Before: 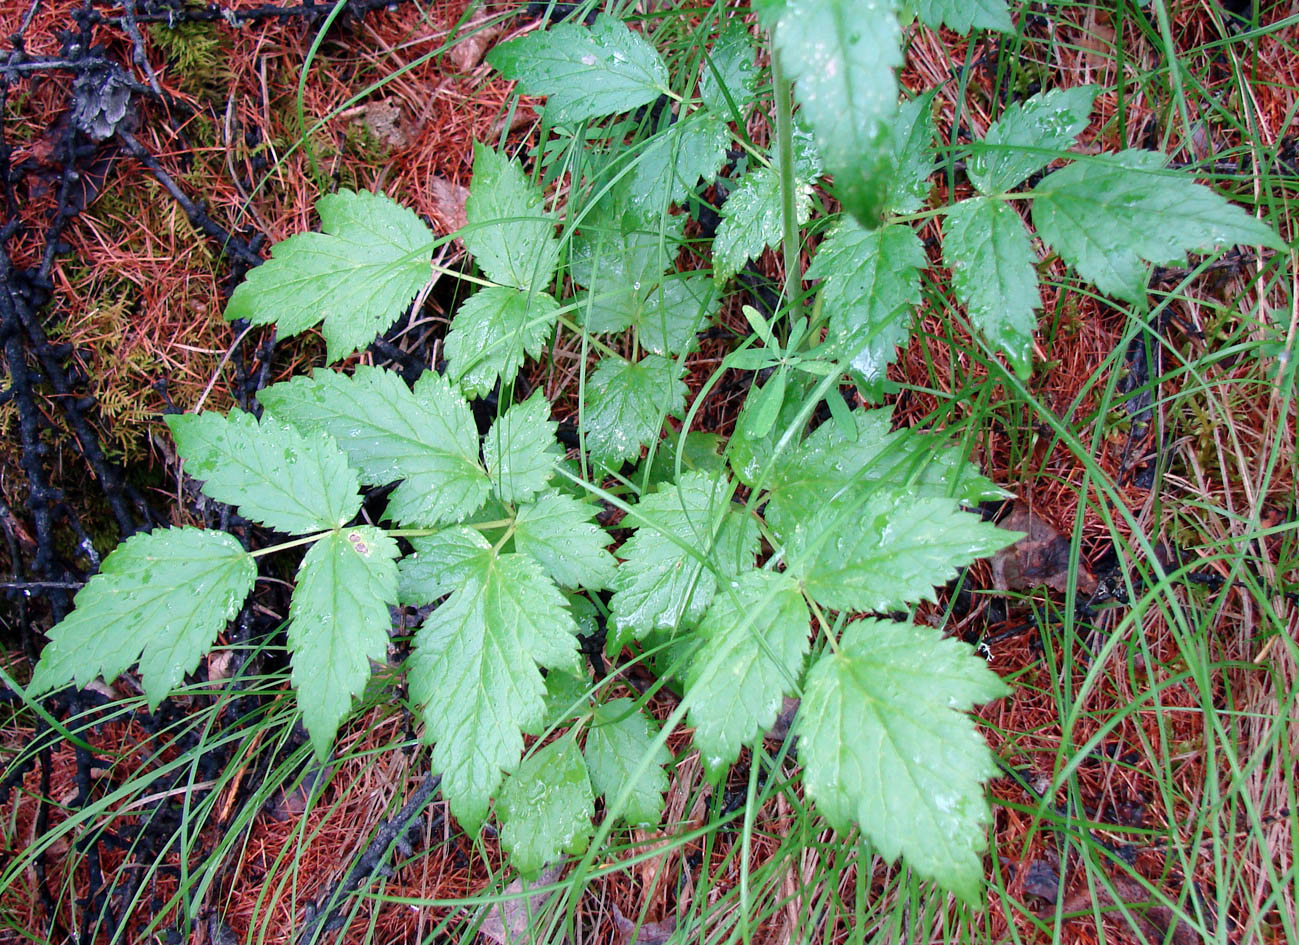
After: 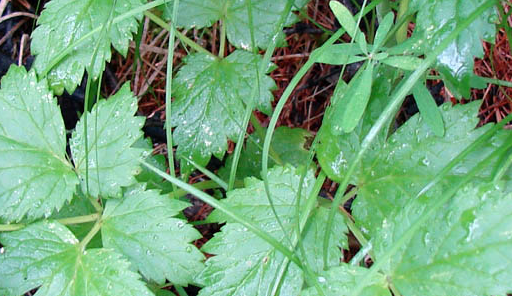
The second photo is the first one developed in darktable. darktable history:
crop: left 31.822%, top 32.308%, right 27.796%, bottom 36.357%
